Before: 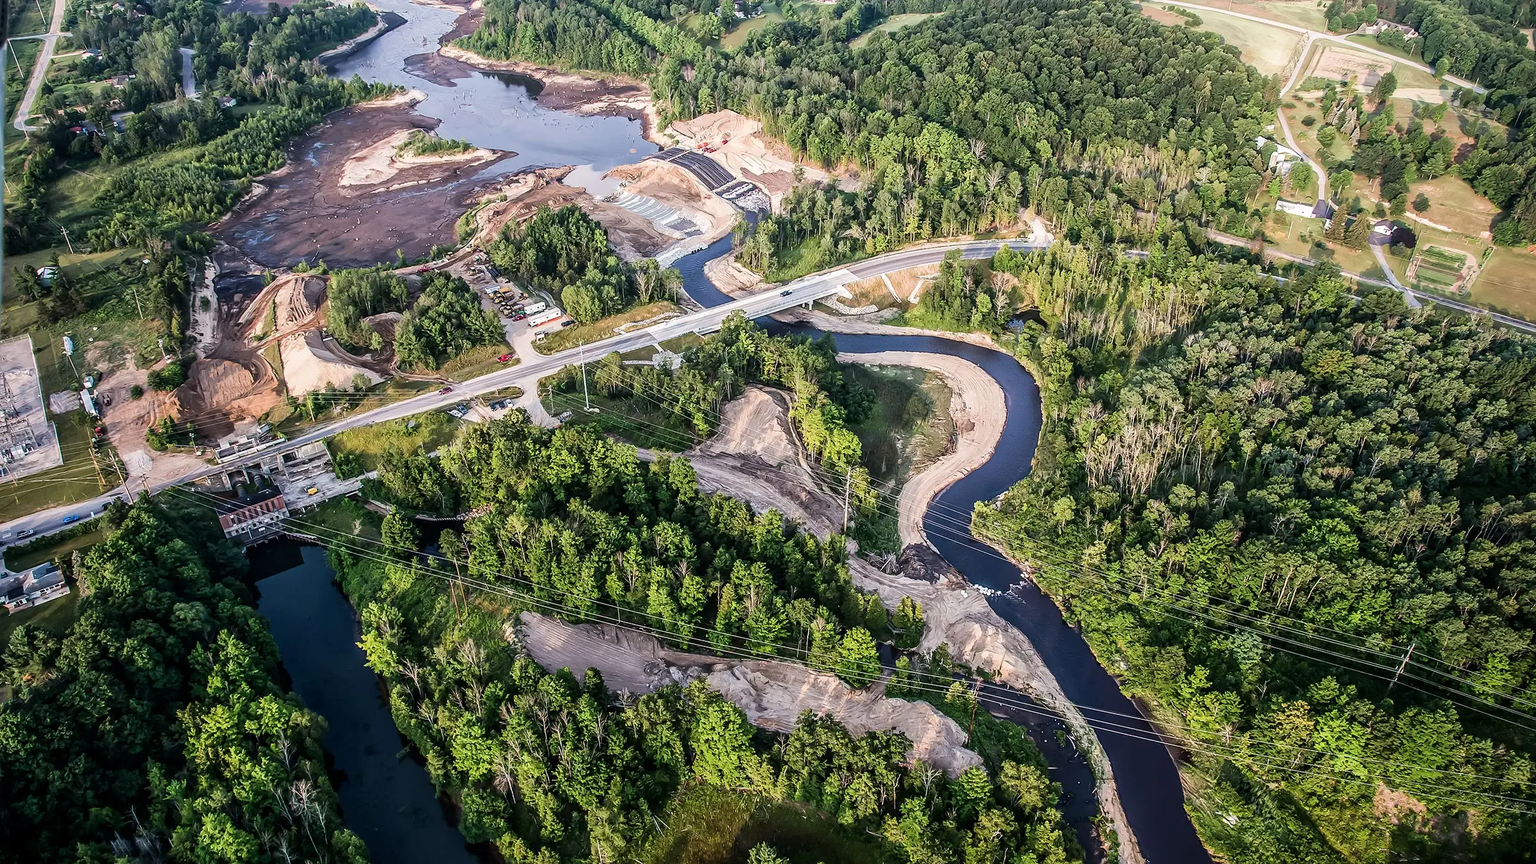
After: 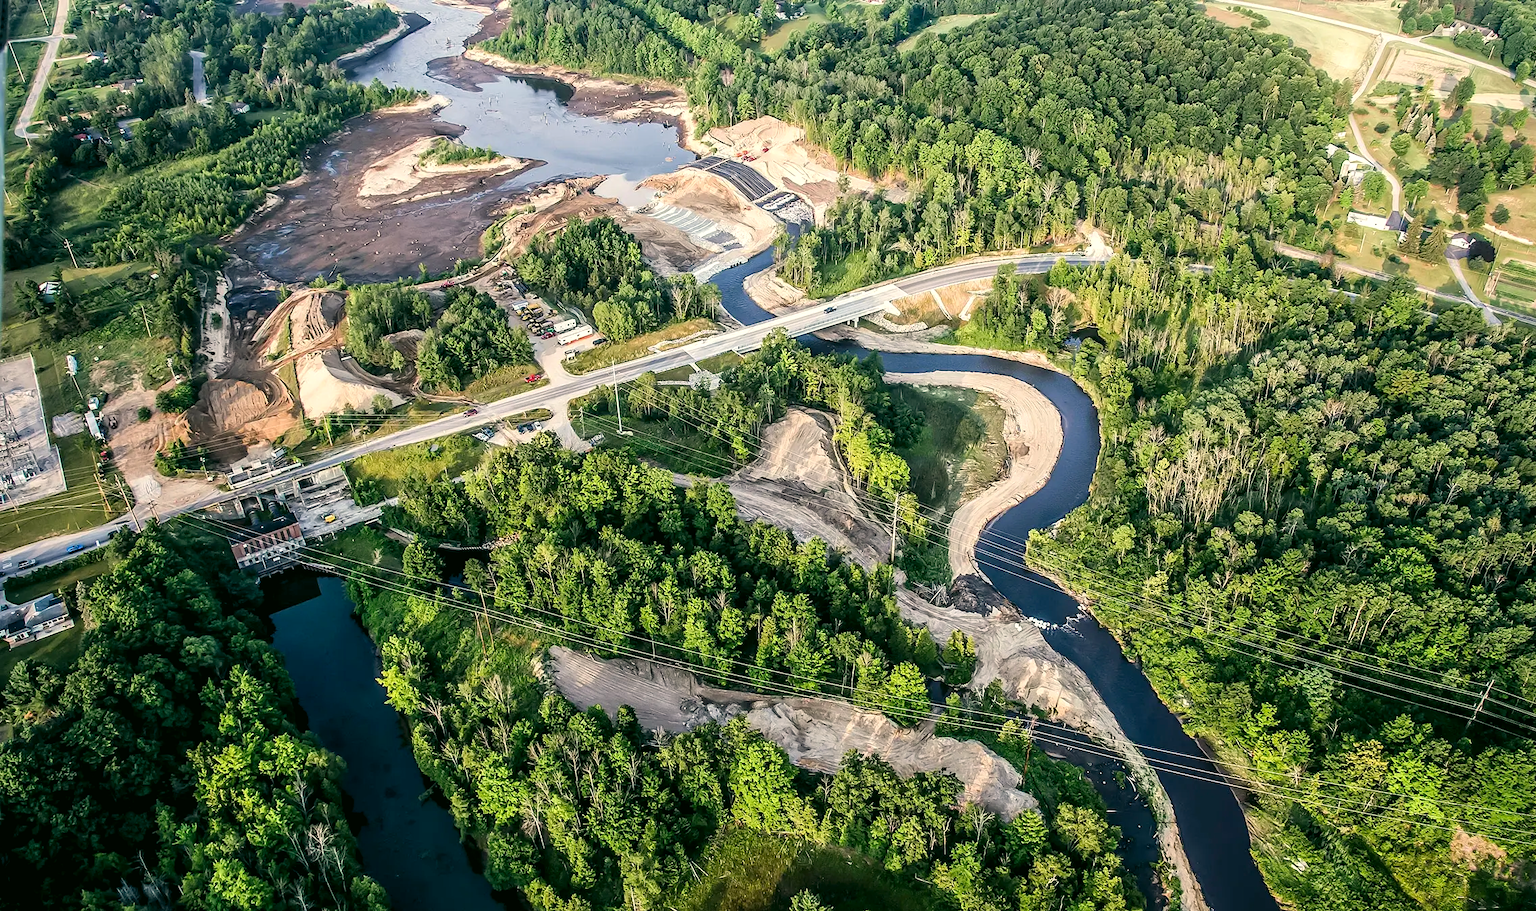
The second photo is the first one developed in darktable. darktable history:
crop and rotate: right 5.262%
exposure: exposure 0.188 EV, compensate exposure bias true, compensate highlight preservation false
levels: levels [0.018, 0.493, 1]
color correction: highlights a* -0.513, highlights b* 9.29, shadows a* -8.92, shadows b* 1.52
